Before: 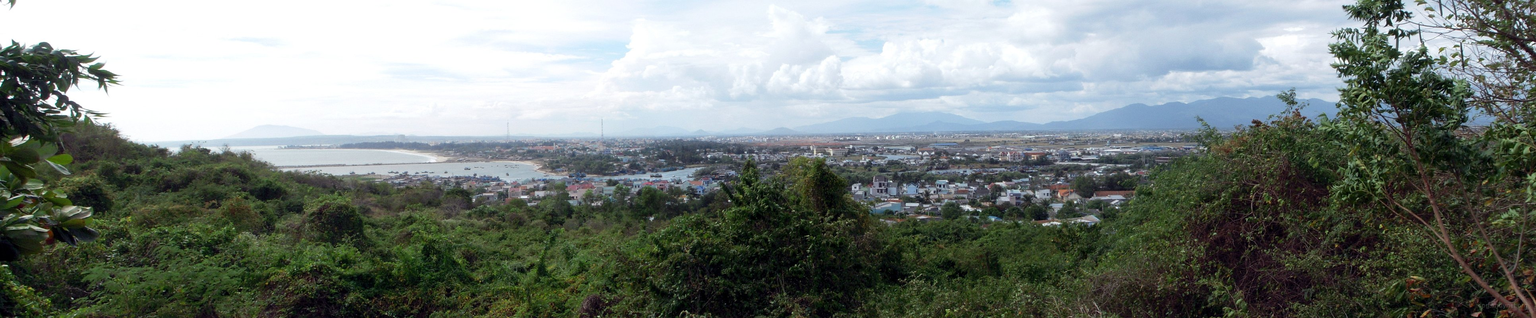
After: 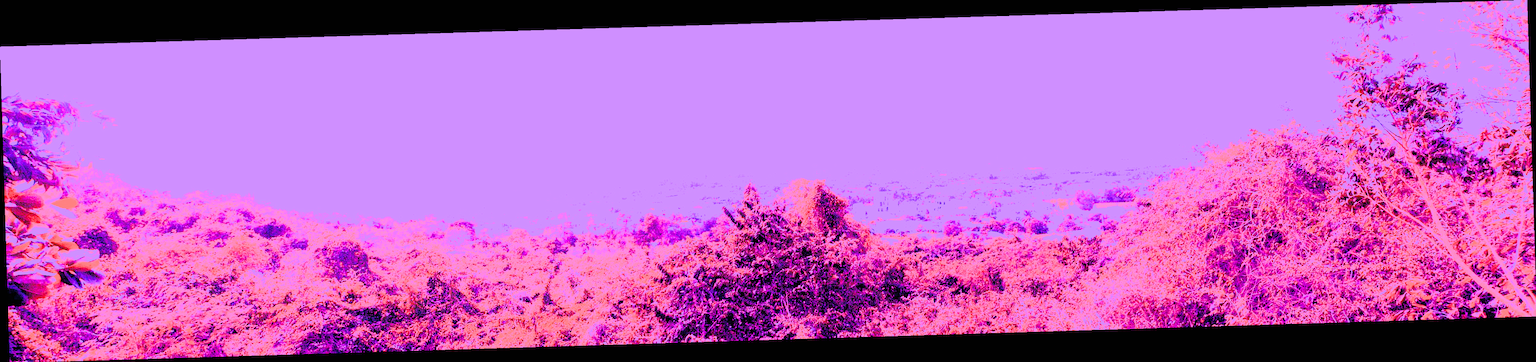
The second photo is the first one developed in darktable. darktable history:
lowpass: radius 0.1, contrast 0.85, saturation 1.1, unbound 0
rotate and perspective: rotation -1.75°, automatic cropping off
filmic rgb: black relative exposure -5 EV, hardness 2.88, contrast 1.3
white balance: red 8, blue 8
